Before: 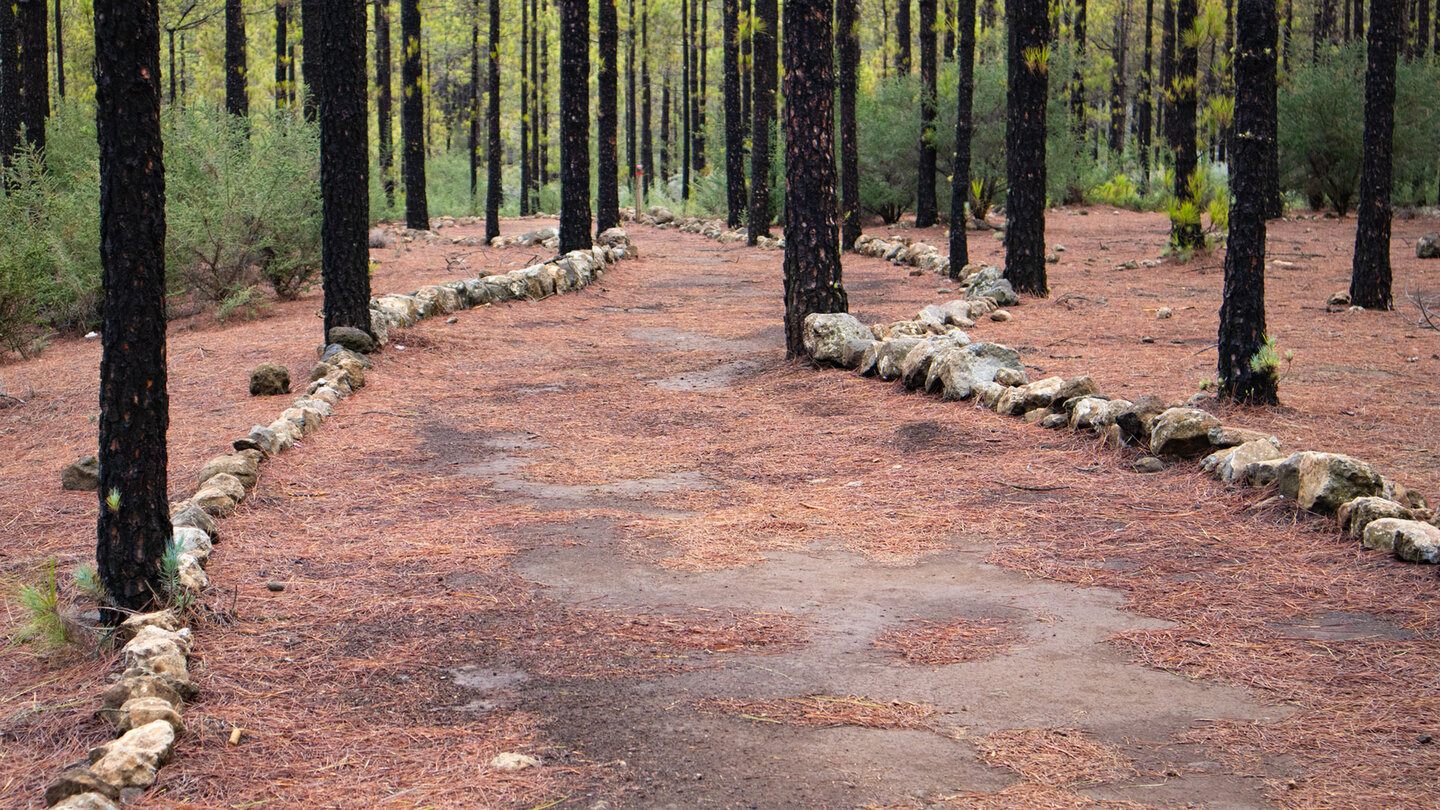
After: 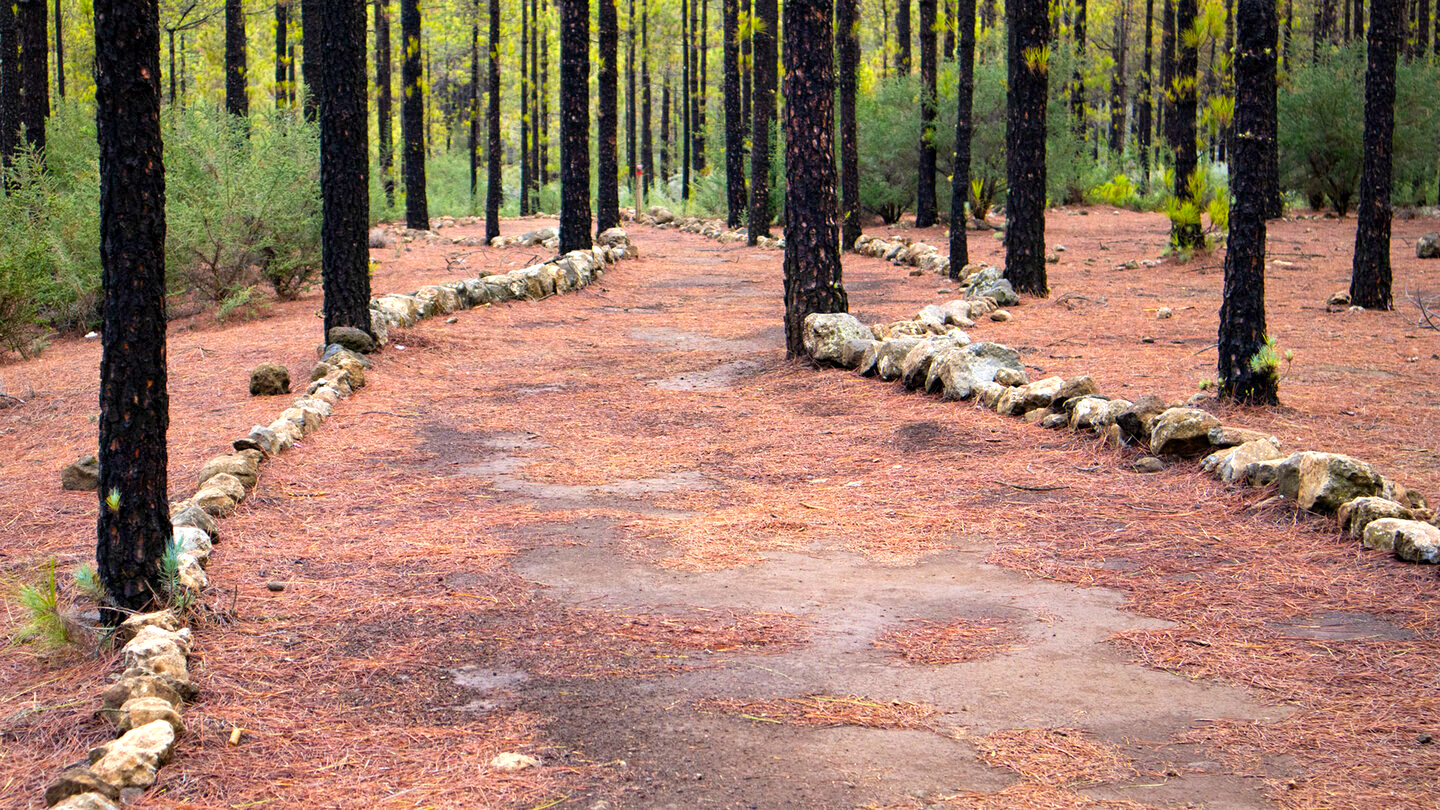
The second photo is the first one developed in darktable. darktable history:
color balance rgb: shadows lift › hue 87.78°, shadows fall-off 102.762%, linear chroma grading › global chroma 8.861%, perceptual saturation grading › global saturation 0.158%, mask middle-gray fulcrum 22.767%, global vibrance 30.93%
exposure: black level correction 0.003, exposure 0.388 EV, compensate highlight preservation false
